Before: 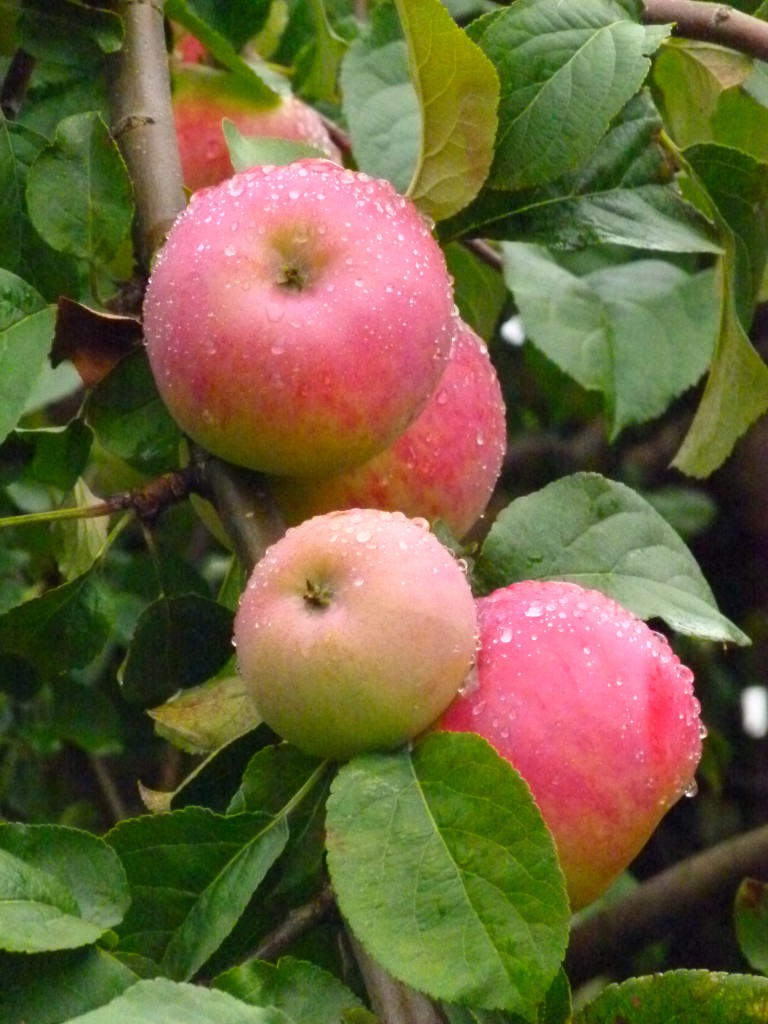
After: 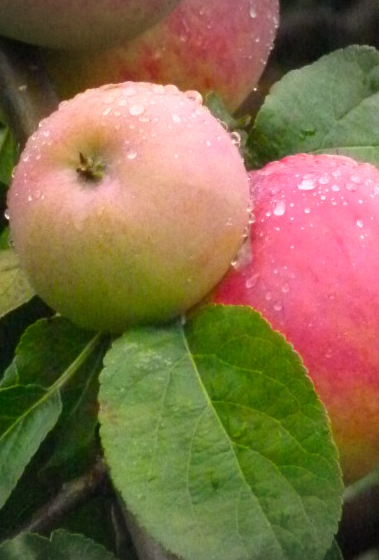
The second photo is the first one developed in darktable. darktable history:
vignetting: fall-off start 100%, brightness -0.282, width/height ratio 1.31
crop: left 29.672%, top 41.786%, right 20.851%, bottom 3.487%
